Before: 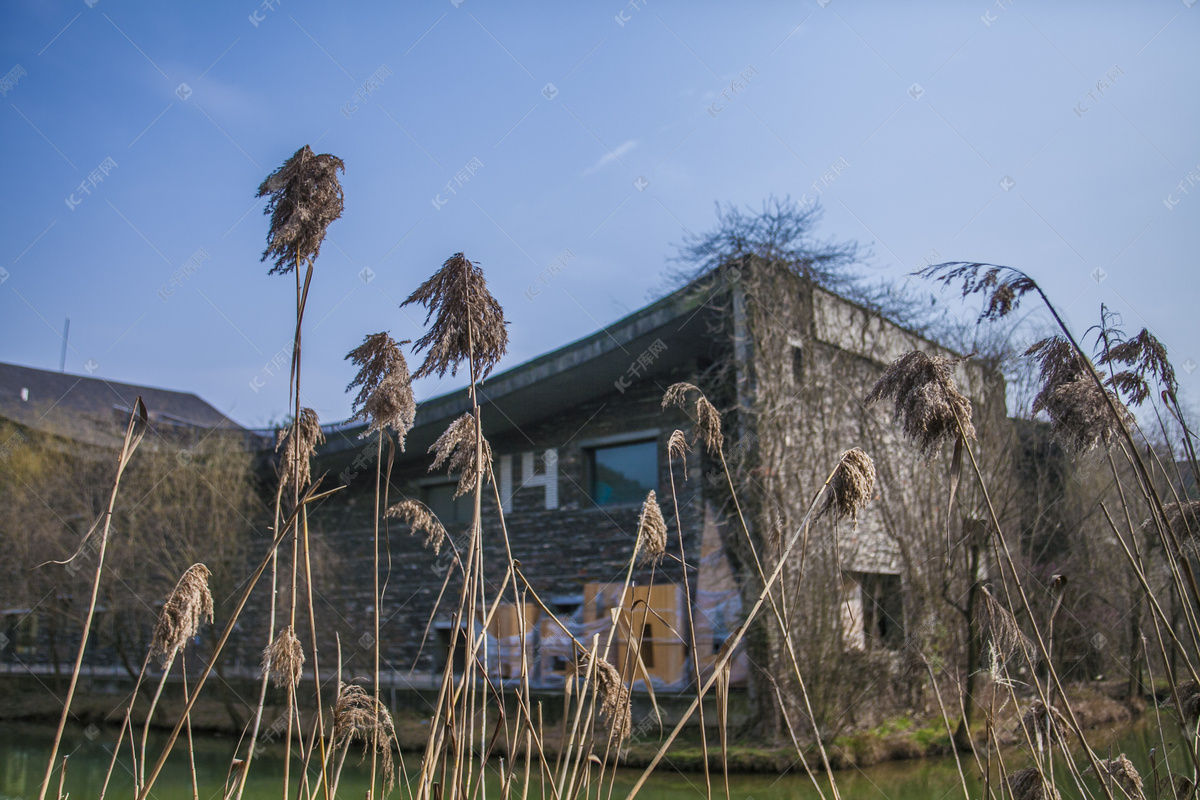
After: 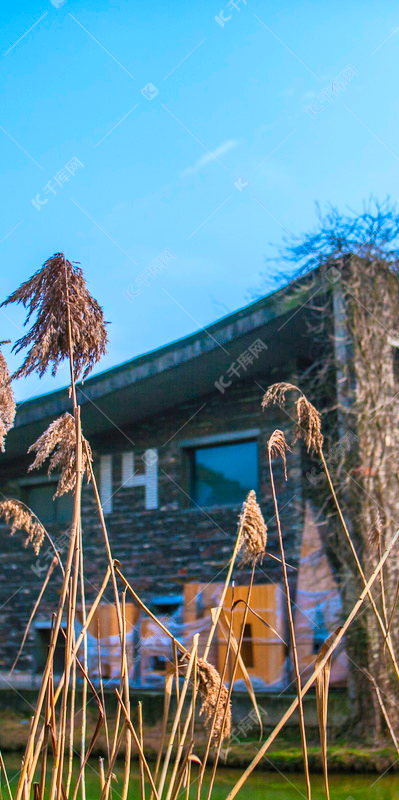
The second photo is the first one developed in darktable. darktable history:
contrast brightness saturation: contrast 0.2, brightness 0.2, saturation 0.8
crop: left 33.36%, right 33.36%
